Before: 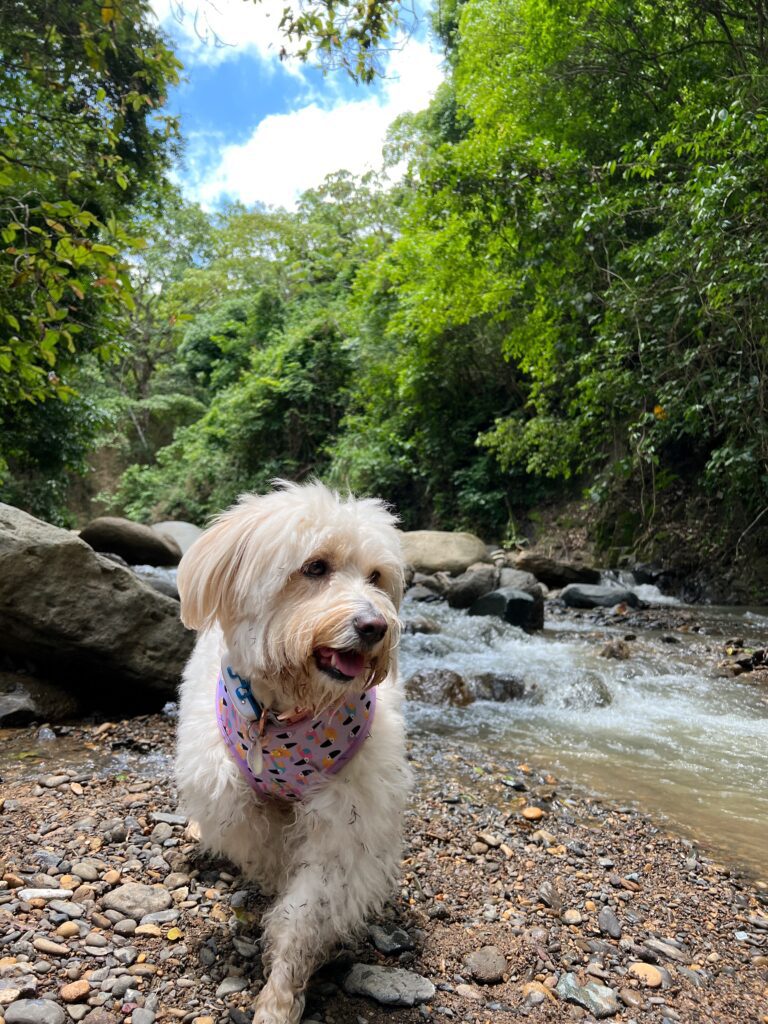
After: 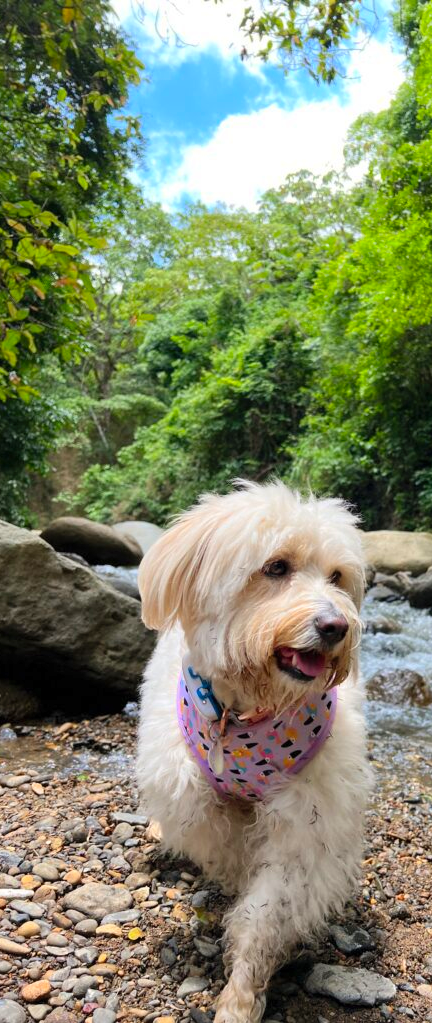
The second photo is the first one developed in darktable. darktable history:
crop: left 5.114%, right 38.589%
color correction: saturation 1.11
contrast brightness saturation: contrast 0.07, brightness 0.08, saturation 0.18
